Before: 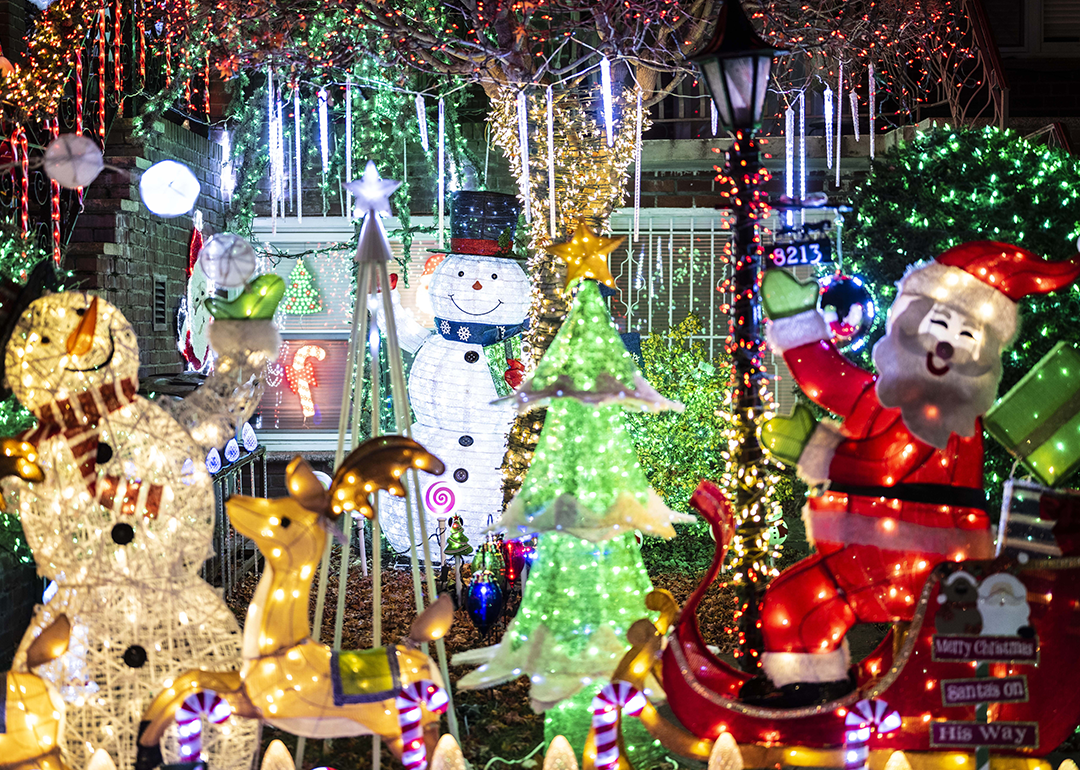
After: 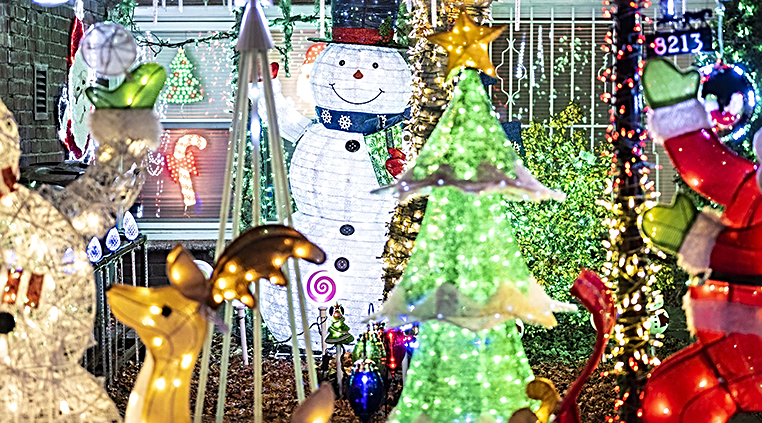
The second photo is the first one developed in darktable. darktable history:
sharpen: radius 2.557, amount 0.651
crop: left 11.089%, top 27.45%, right 18.314%, bottom 17.286%
